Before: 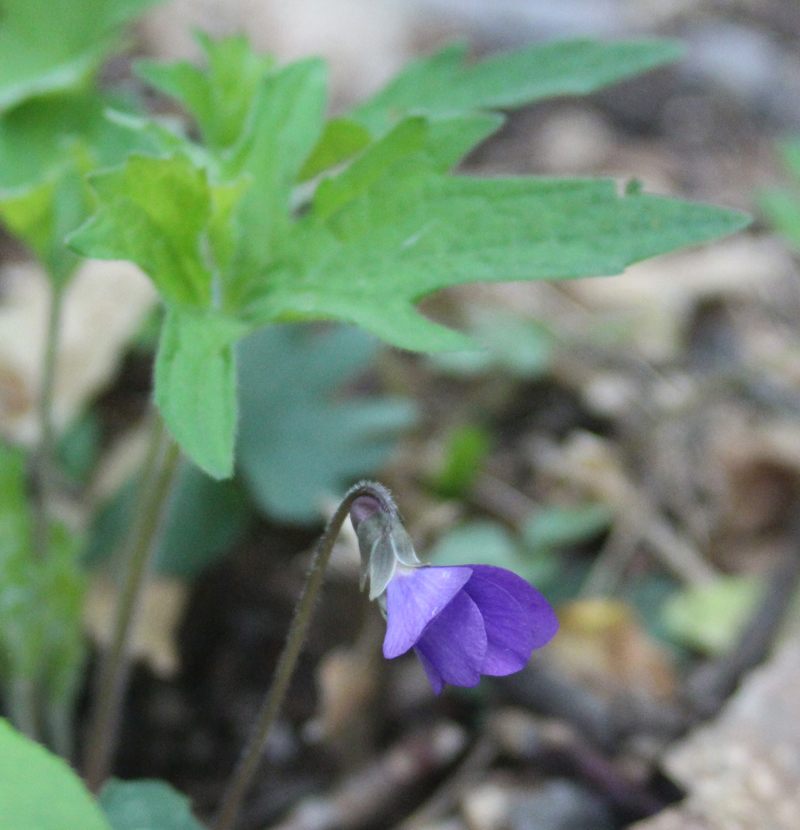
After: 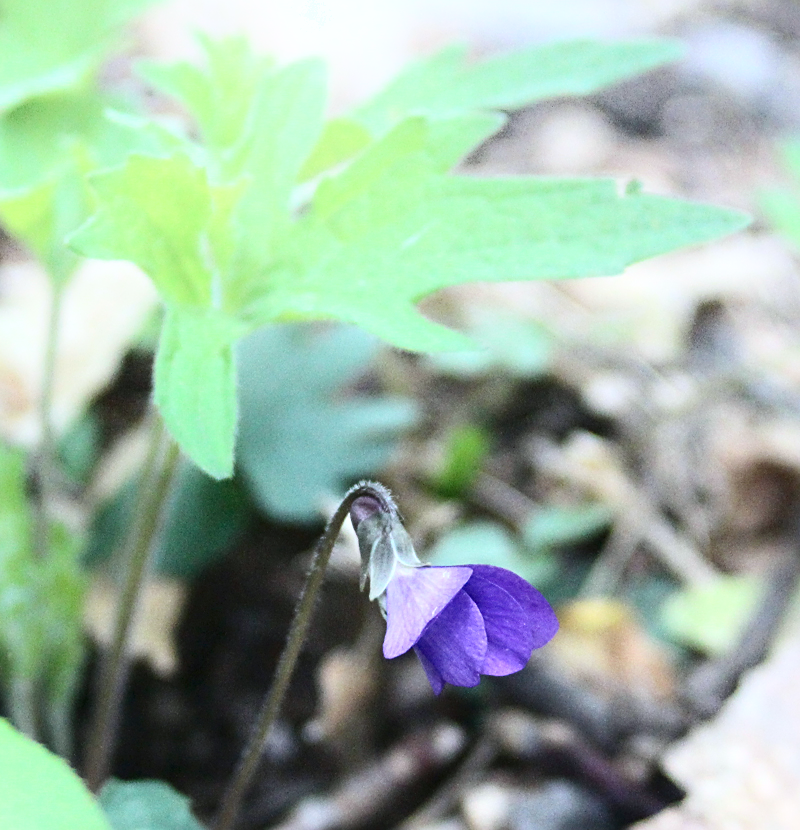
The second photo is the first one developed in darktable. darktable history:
exposure: black level correction 0, exposure 0.499 EV, compensate highlight preservation false
sharpen: on, module defaults
tone equalizer: smoothing 1
color calibration: x 0.354, y 0.367, temperature 4739.68 K
shadows and highlights: highlights 72.13, soften with gaussian
contrast brightness saturation: contrast 0.272
